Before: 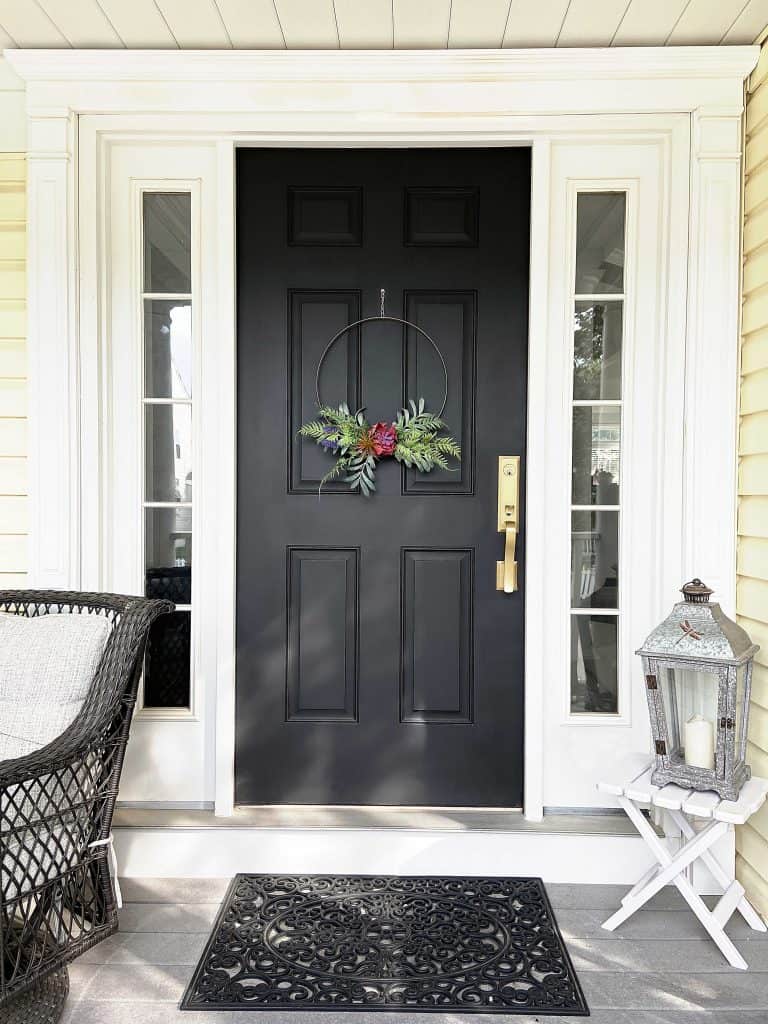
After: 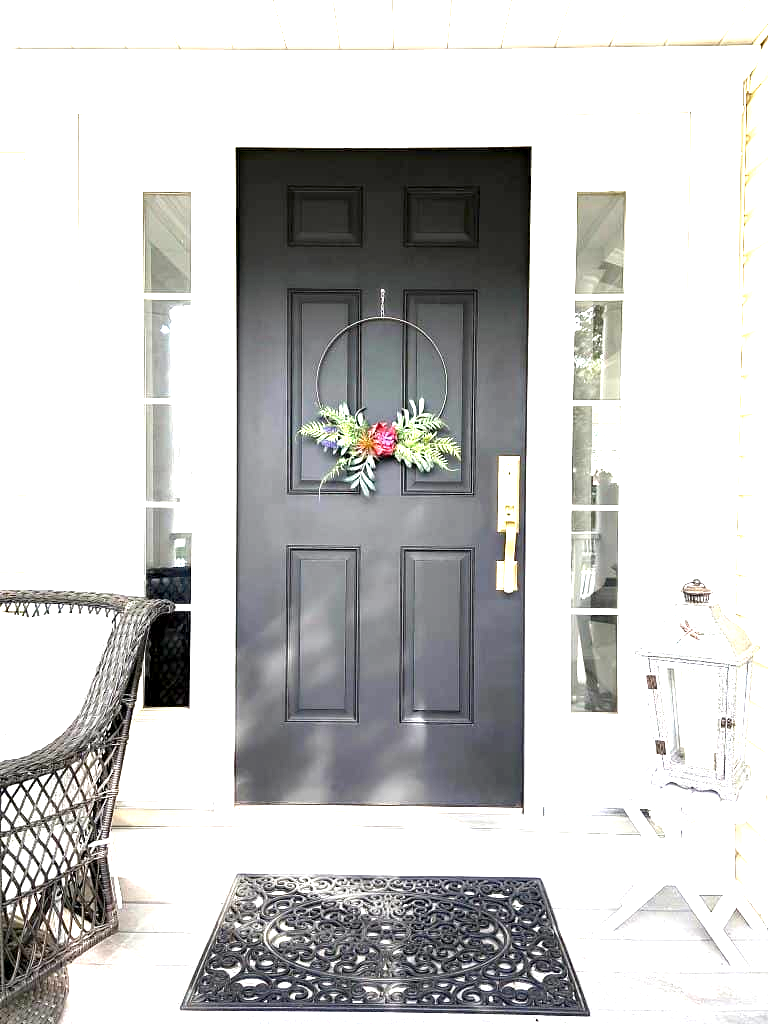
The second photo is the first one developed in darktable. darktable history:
exposure: black level correction 0.001, exposure 1.867 EV, compensate highlight preservation false
